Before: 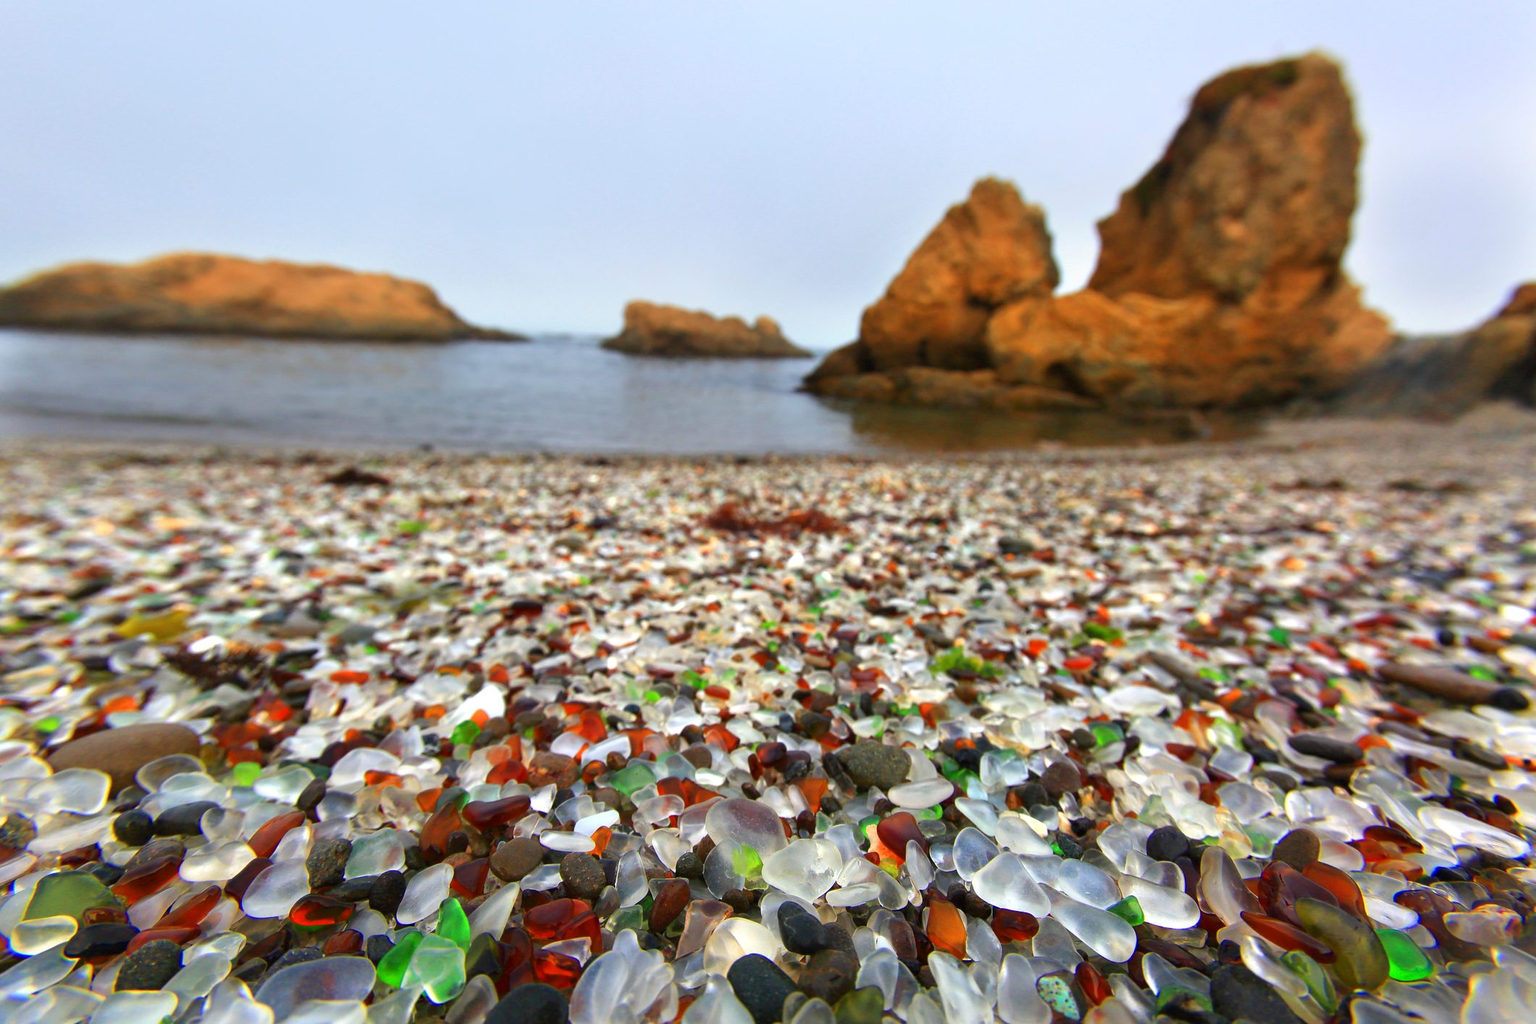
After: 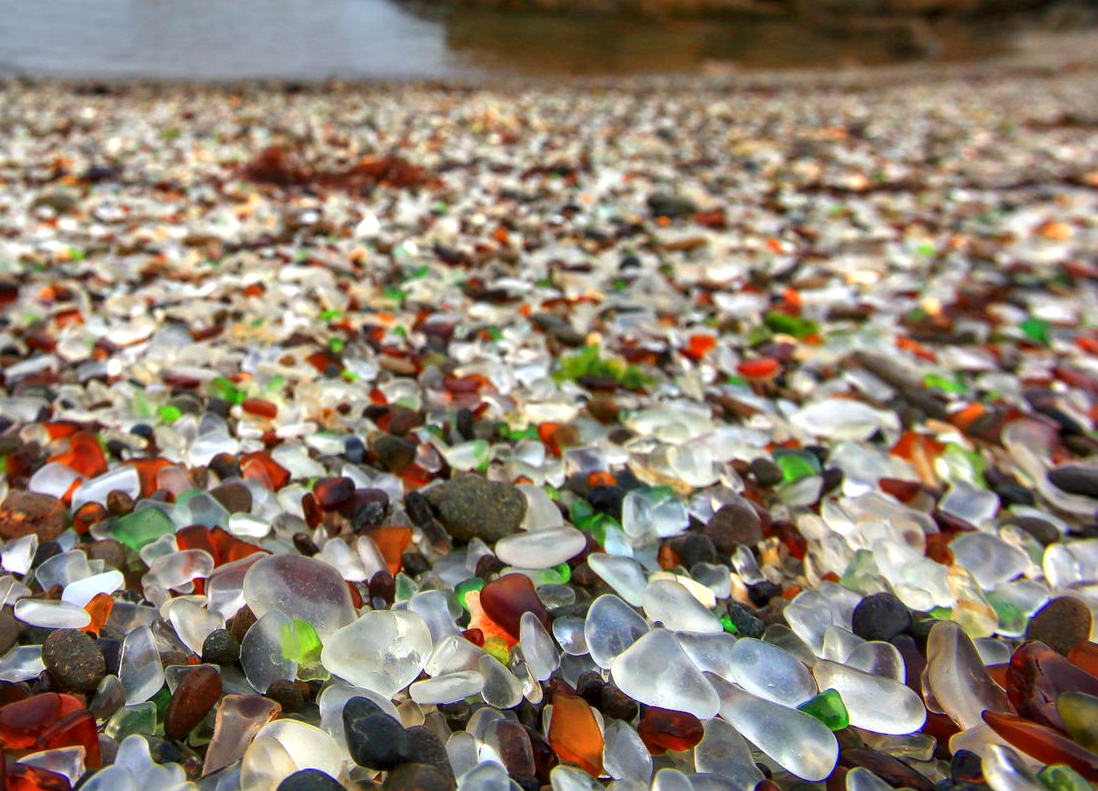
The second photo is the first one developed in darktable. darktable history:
crop: left 34.479%, top 38.822%, right 13.718%, bottom 5.172%
local contrast: on, module defaults
